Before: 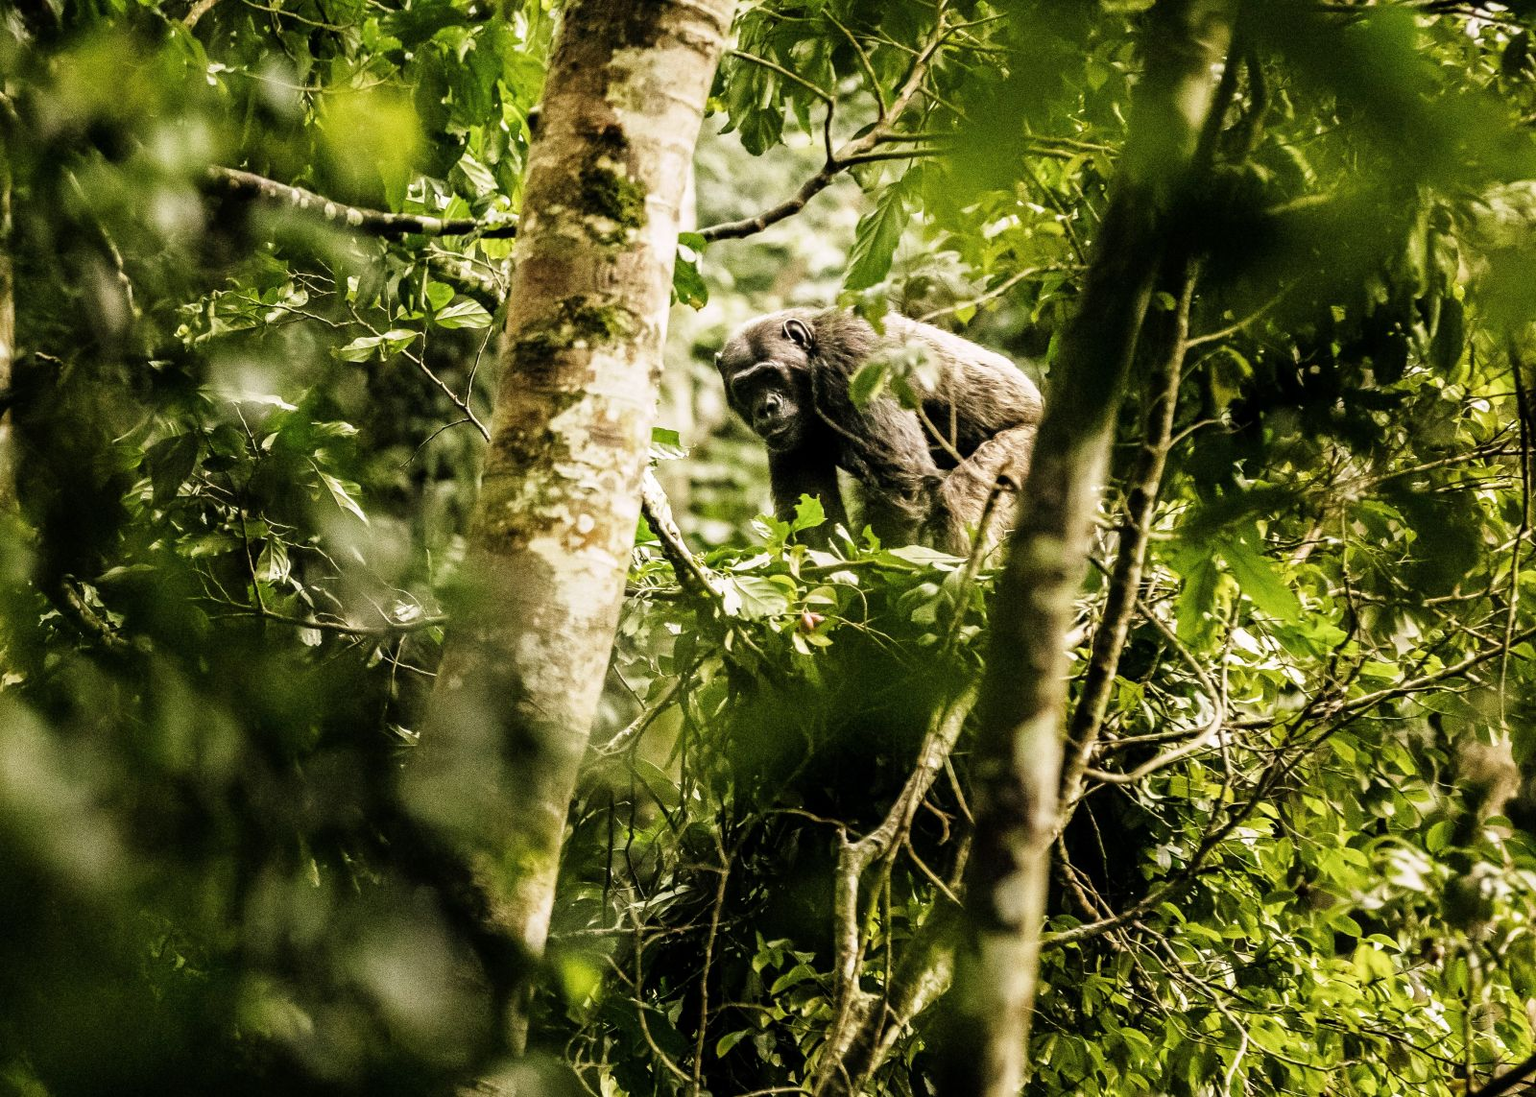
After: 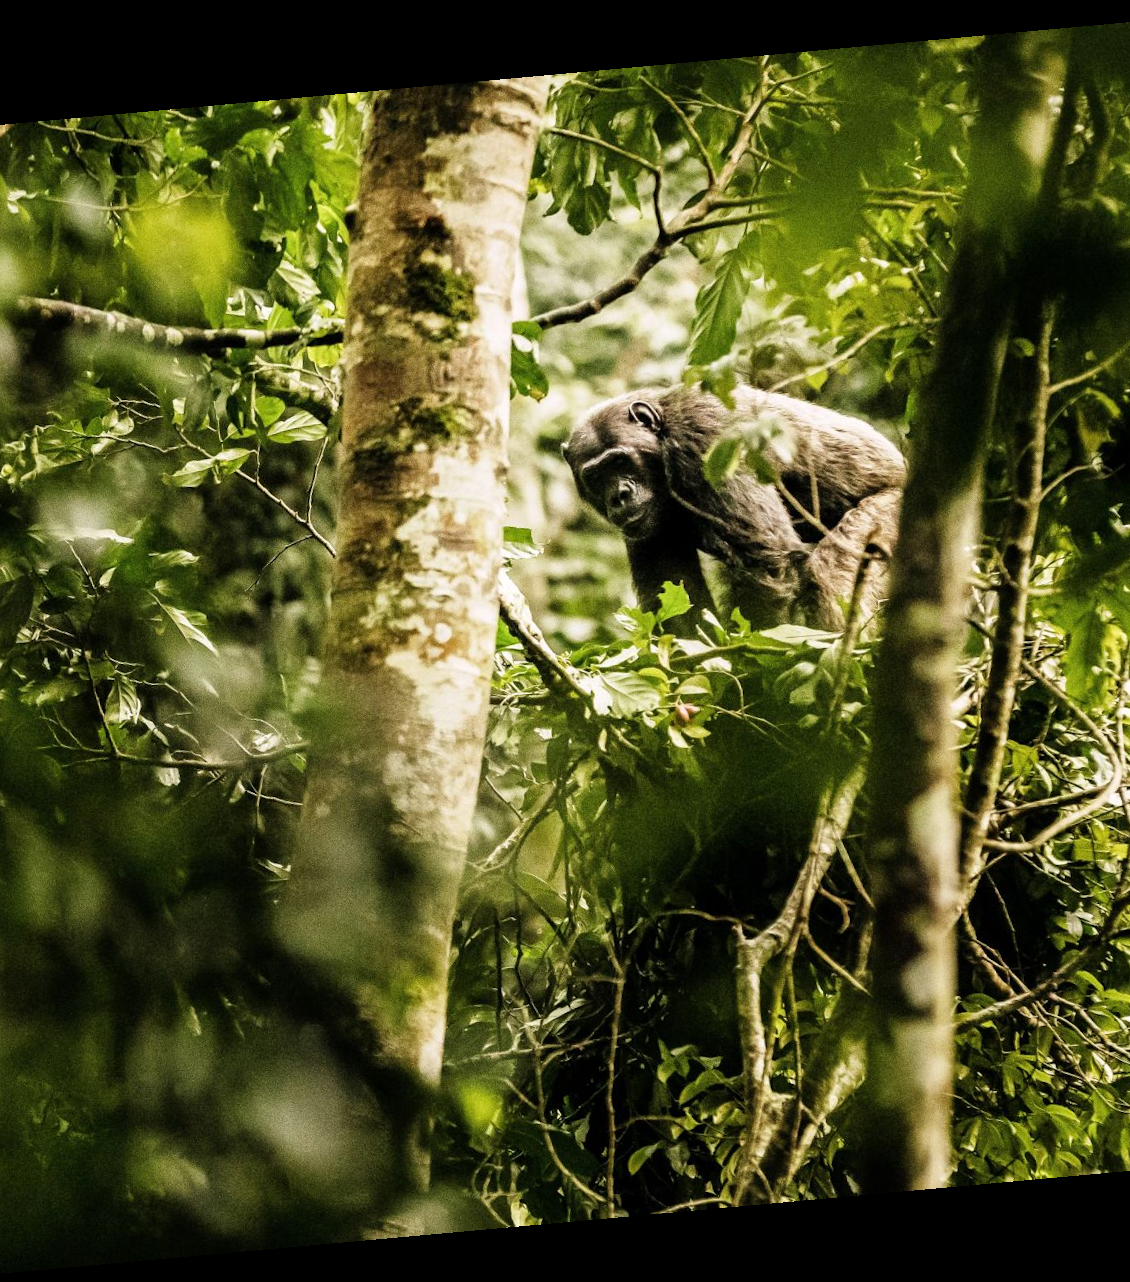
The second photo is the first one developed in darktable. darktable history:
rotate and perspective: rotation -5.2°, automatic cropping off
crop and rotate: left 12.673%, right 20.66%
